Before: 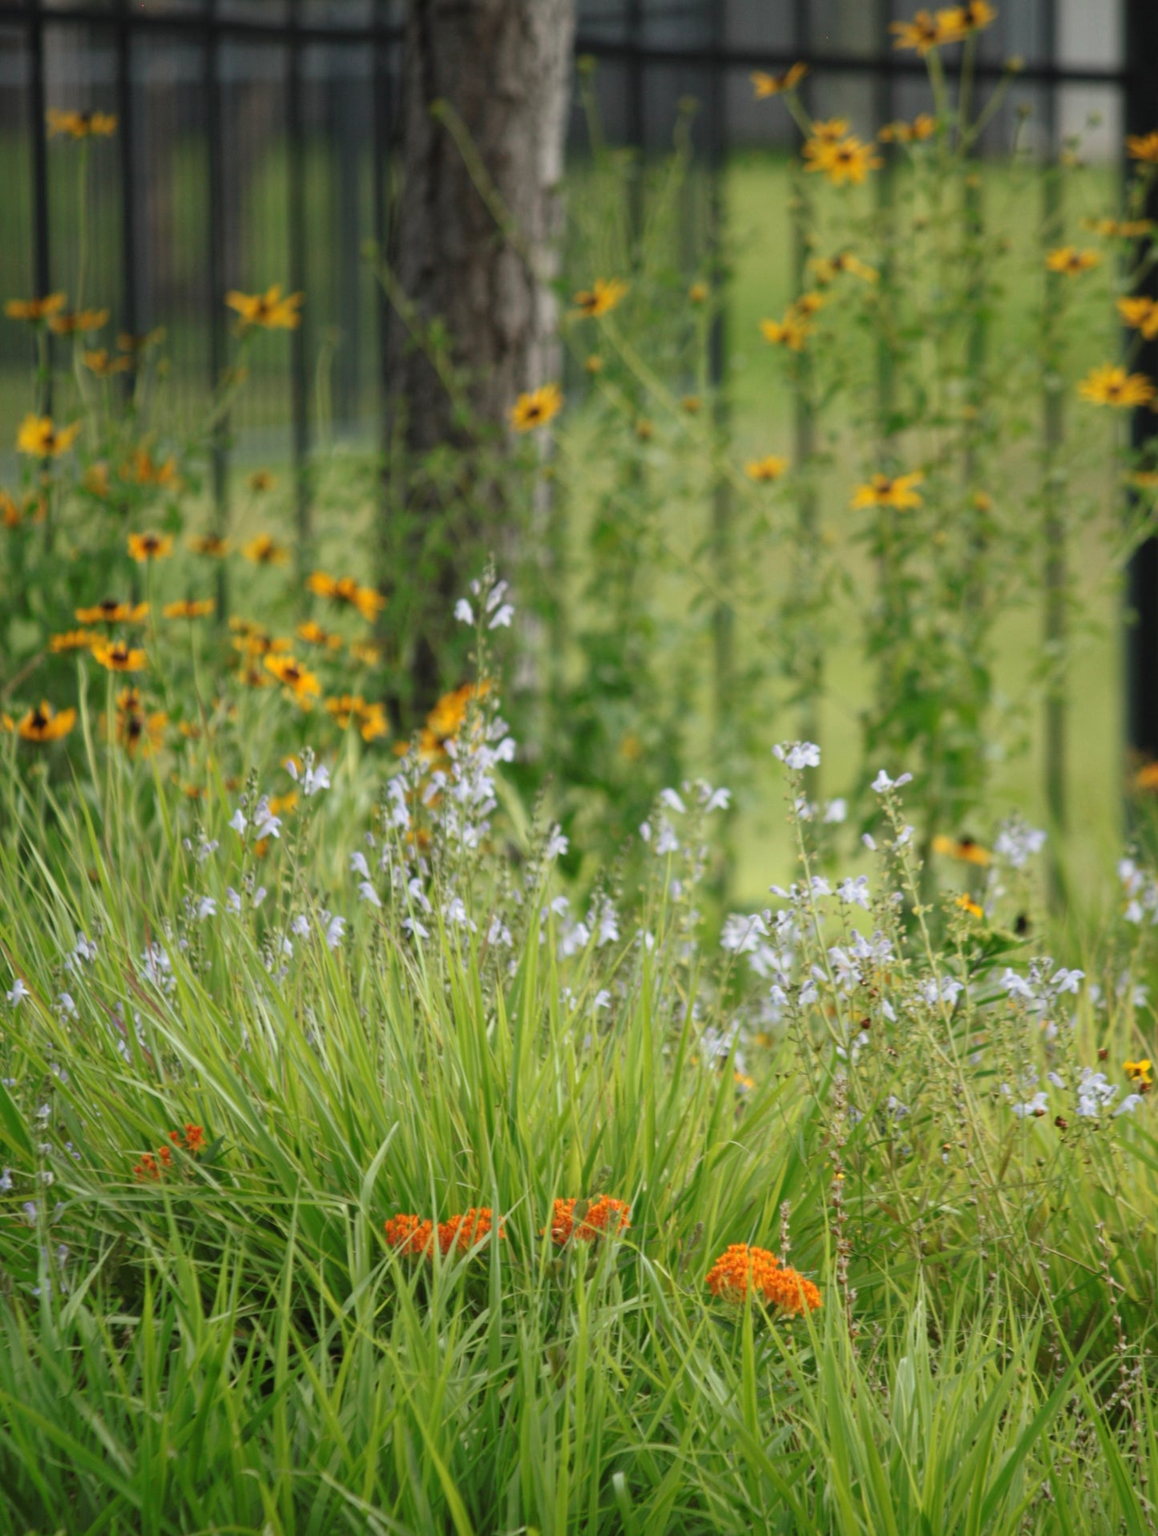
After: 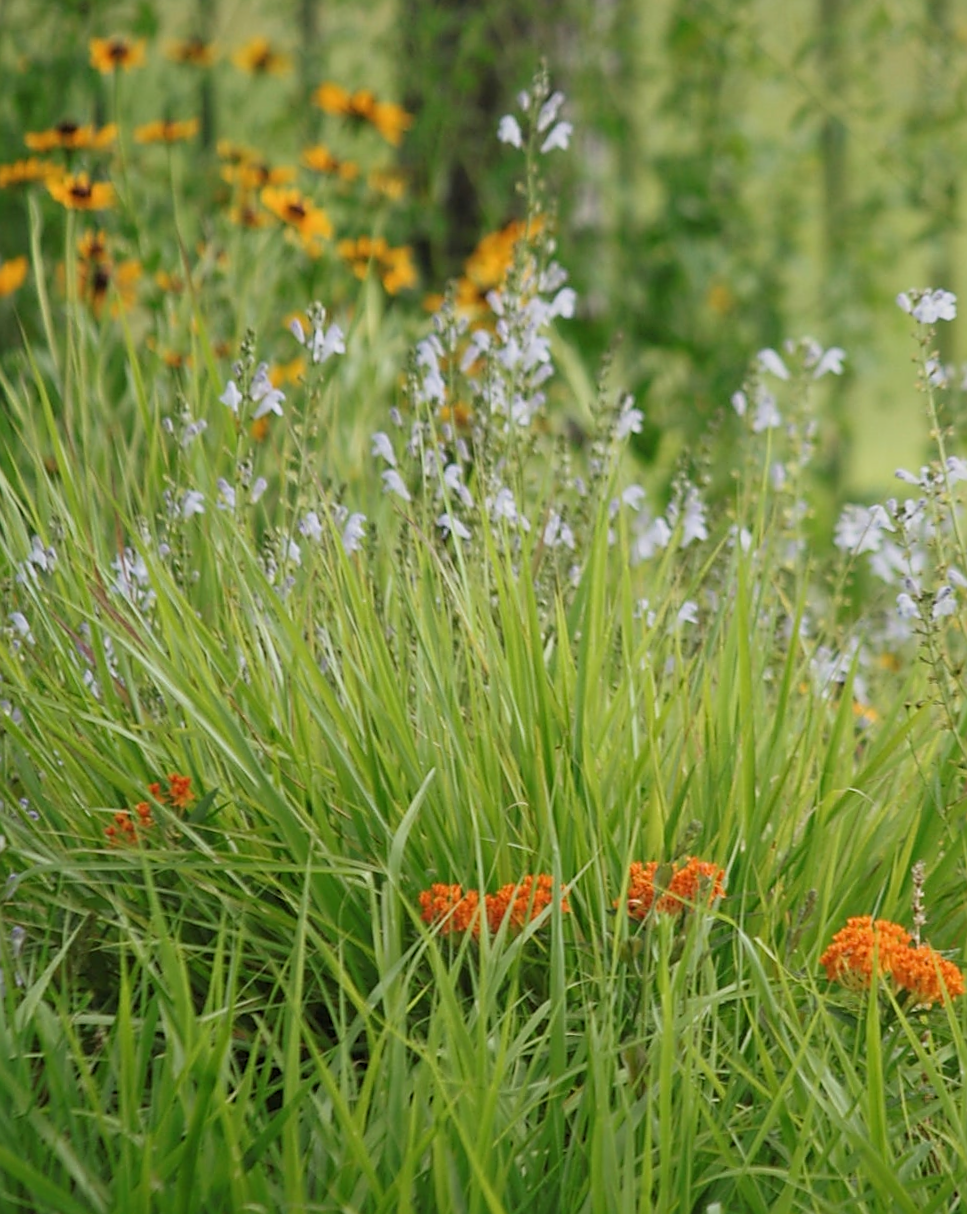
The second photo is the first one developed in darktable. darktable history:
crop and rotate: angle -0.82°, left 3.85%, top 31.828%, right 27.992%
rotate and perspective: rotation -1.42°, crop left 0.016, crop right 0.984, crop top 0.035, crop bottom 0.965
sigmoid: contrast 1.22, skew 0.65
color balance: on, module defaults
sharpen: radius 1.4, amount 1.25, threshold 0.7
